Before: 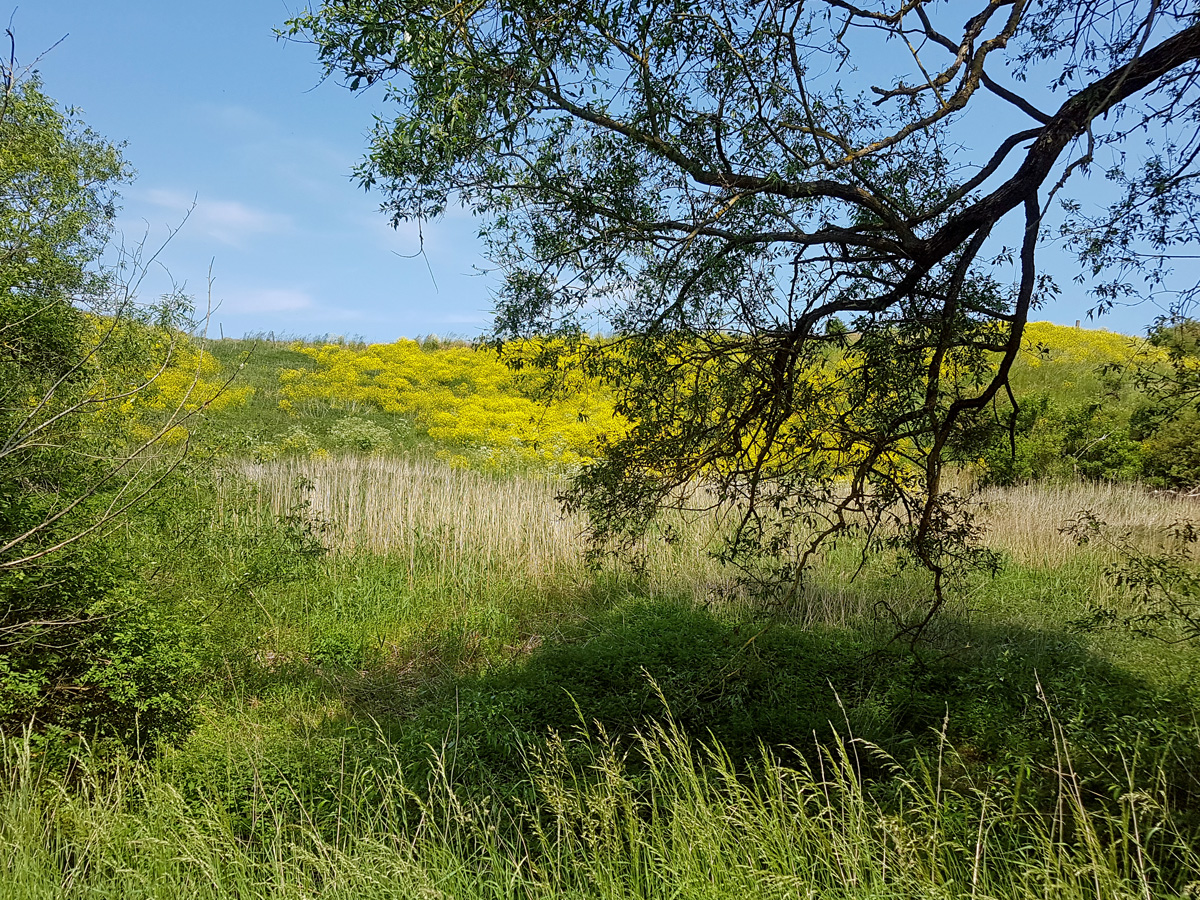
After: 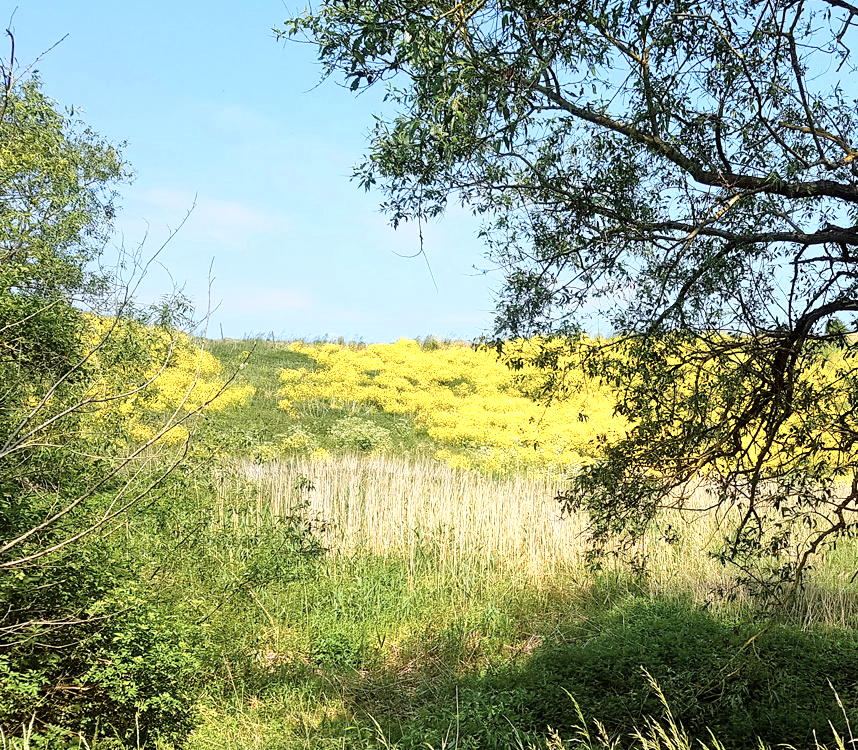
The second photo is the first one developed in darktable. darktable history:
exposure: black level correction 0, exposure 0.696 EV, compensate highlight preservation false
color zones: curves: ch0 [(0.018, 0.548) (0.197, 0.654) (0.425, 0.447) (0.605, 0.658) (0.732, 0.579)]; ch1 [(0.105, 0.531) (0.224, 0.531) (0.386, 0.39) (0.618, 0.456) (0.732, 0.456) (0.956, 0.421)]; ch2 [(0.039, 0.583) (0.215, 0.465) (0.399, 0.544) (0.465, 0.548) (0.614, 0.447) (0.724, 0.43) (0.882, 0.623) (0.956, 0.632)]
crop: right 28.487%, bottom 16.657%
filmic rgb: black relative exposure -11.32 EV, white relative exposure 3.22 EV, threshold 2.99 EV, hardness 6.77, enable highlight reconstruction true
